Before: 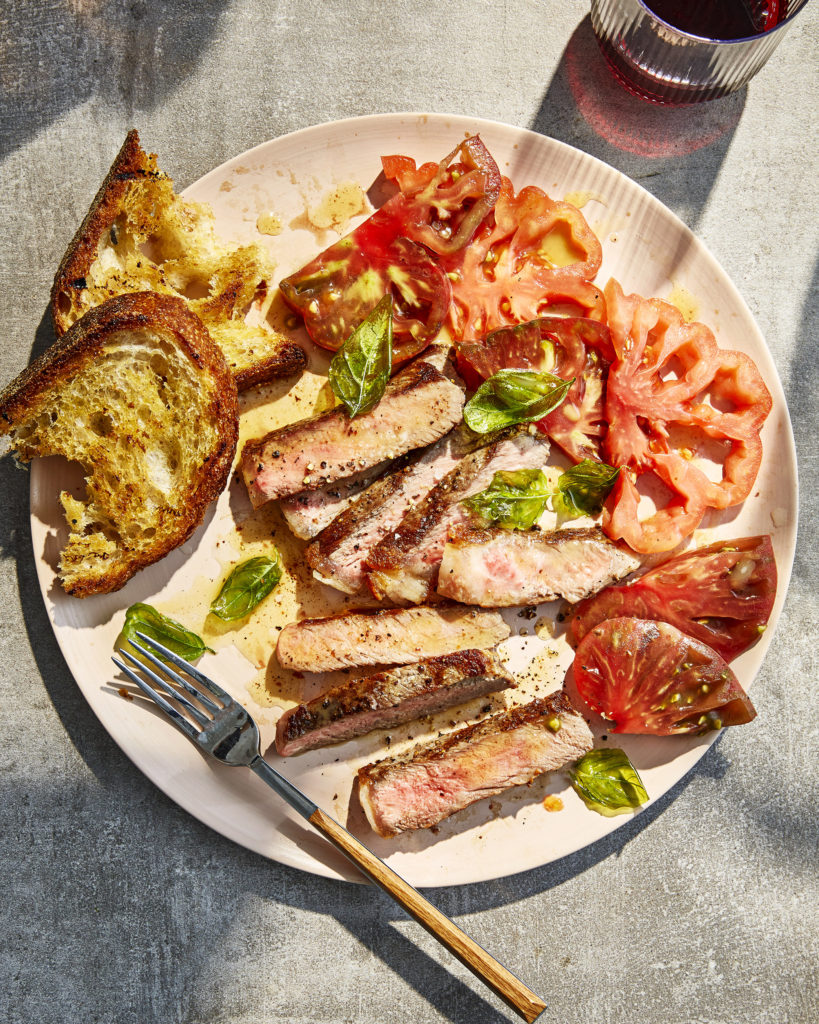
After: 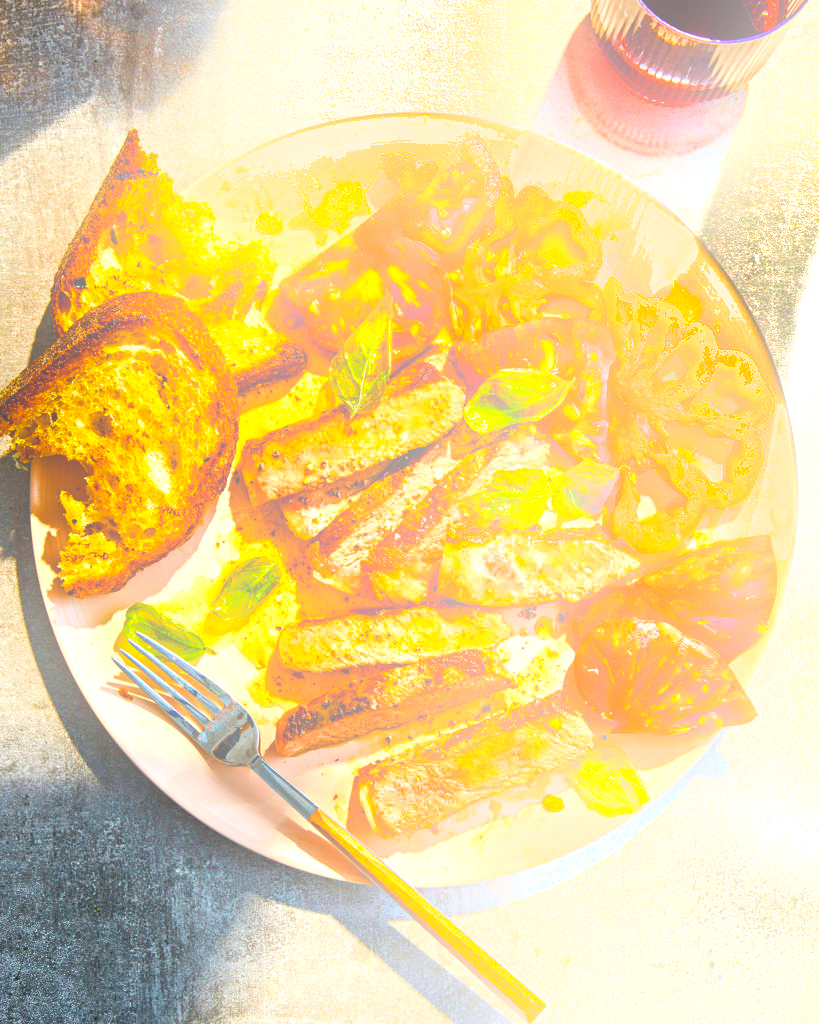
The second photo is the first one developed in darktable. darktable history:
shadows and highlights: shadows -21.3, highlights 100, soften with gaussian
color balance rgb: linear chroma grading › global chroma 9%, perceptual saturation grading › global saturation 36%, perceptual saturation grading › shadows 35%, perceptual brilliance grading › global brilliance 21.21%, perceptual brilliance grading › shadows -35%, global vibrance 21.21%
bloom: on, module defaults
